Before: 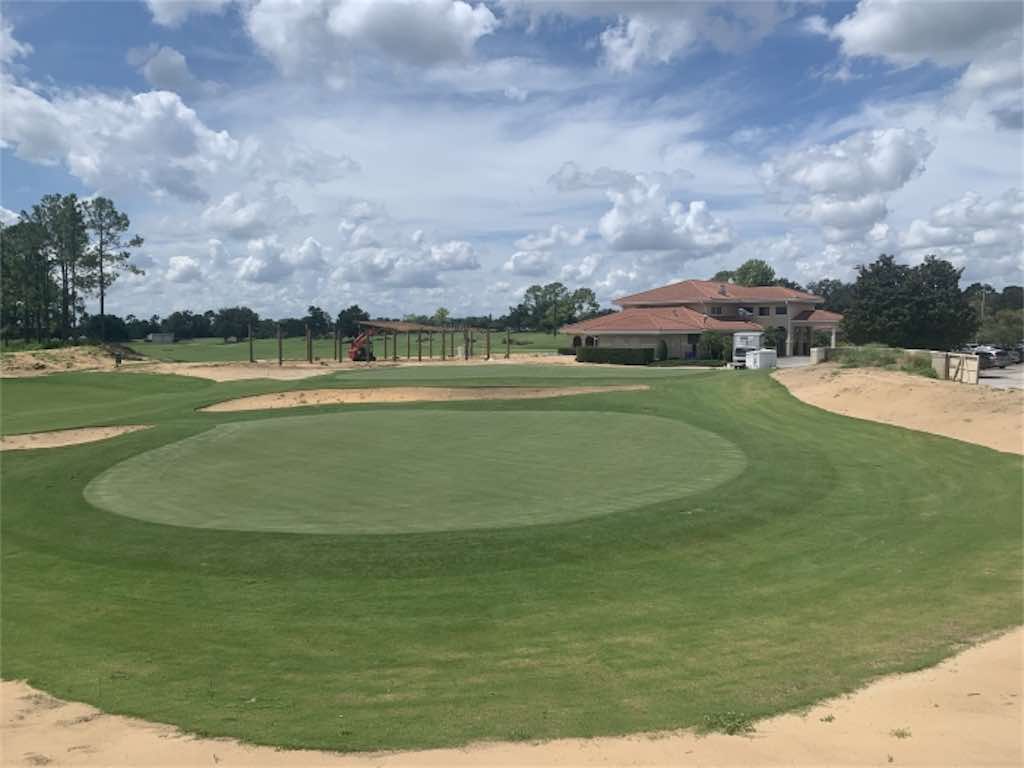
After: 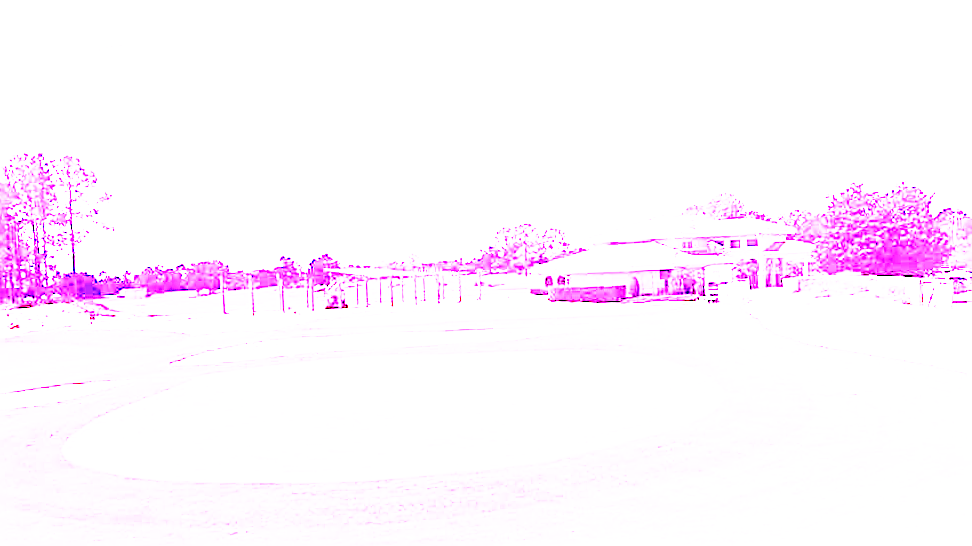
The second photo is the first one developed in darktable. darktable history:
sharpen: on, module defaults
base curve: curves: ch0 [(0, 0) (0.495, 0.917) (1, 1)], preserve colors none
contrast brightness saturation: saturation -0.05
exposure: black level correction 0.016, exposure -0.009 EV, compensate highlight preservation false
crop: left 0.387%, top 5.469%, bottom 19.809%
white balance: red 8, blue 8
rotate and perspective: rotation -2.12°, lens shift (vertical) 0.009, lens shift (horizontal) -0.008, automatic cropping original format, crop left 0.036, crop right 0.964, crop top 0.05, crop bottom 0.959
